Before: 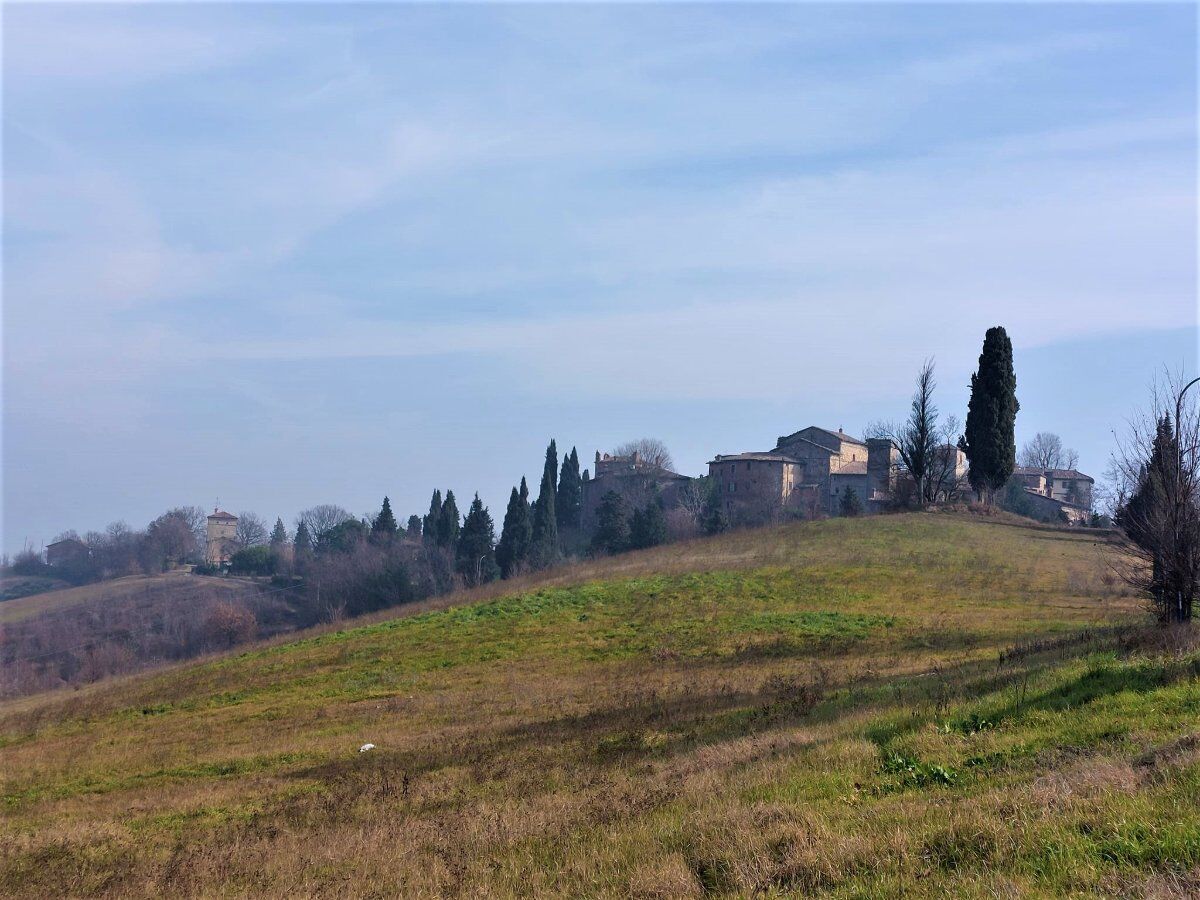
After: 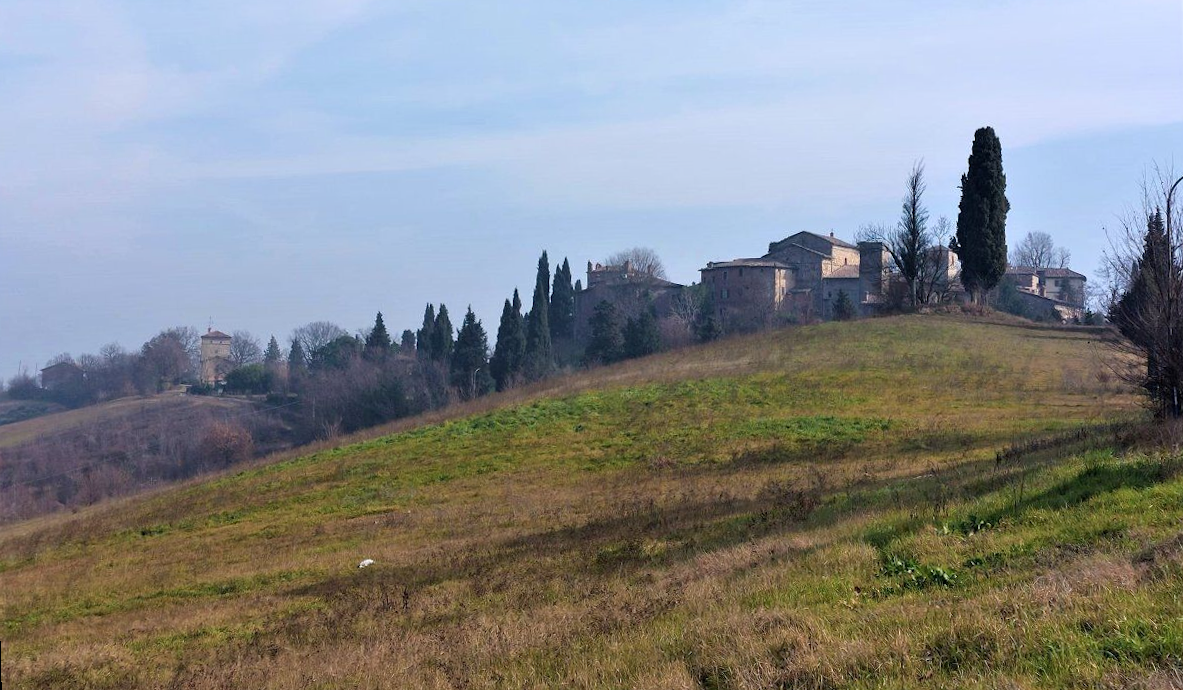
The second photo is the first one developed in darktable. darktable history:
crop and rotate: top 19.998%
shadows and highlights: shadows 0, highlights 40
rotate and perspective: rotation -1.42°, crop left 0.016, crop right 0.984, crop top 0.035, crop bottom 0.965
